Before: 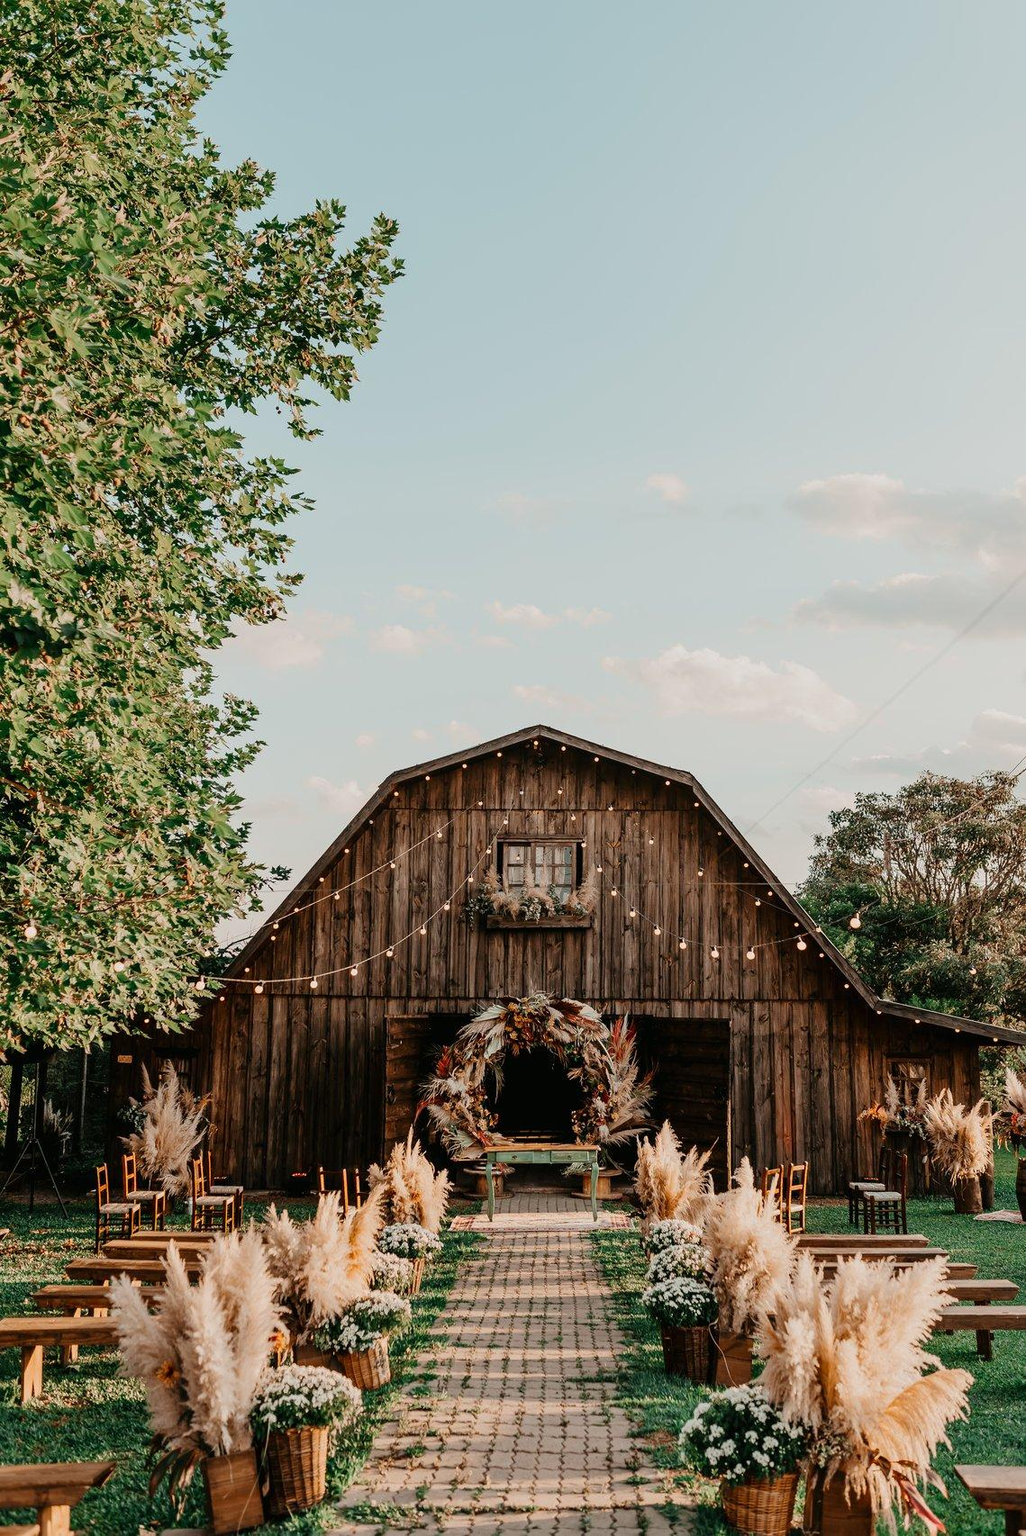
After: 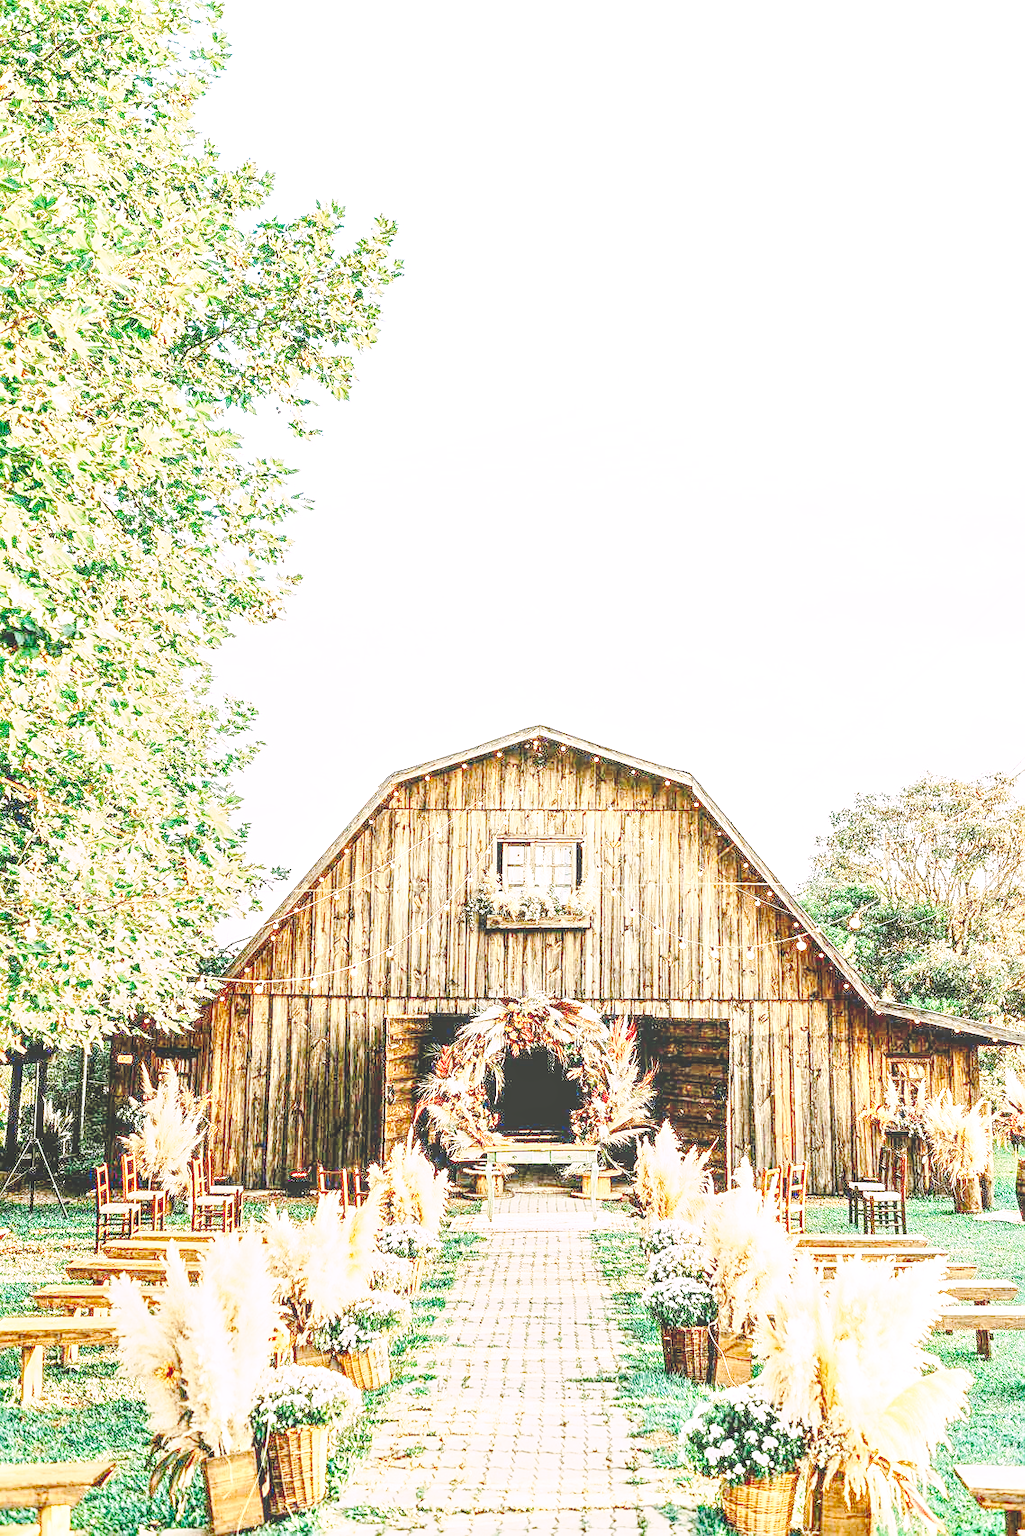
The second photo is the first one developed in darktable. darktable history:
sharpen: on, module defaults
color look up table: target L [98.57, 85.81, 79.82, 79.72, 69.87, 48.05, 68.42, 64.48, 62.2, 59.8, 61.14, 40.08, 34.65, 25.8, 23.85, 200.63, 85.99, 84.7, 71.01, 65.71, 62.3, 56.52, 45.88, 55.14, 40.89, 37.01, 44.1, 36.73, 9.656, 84.34, 78.84, 71.88, 64.6, 64.2, 58.34, 61.4, 60.38, 43.56, 44.09, 48.69, 39.88, 36.13, 17.58, 15.52, 85.39, 77.92, 64.11, 49.94, 32.15], target a [8.461, -1.946, -2.742, -38, -49.1, -37.81, -24.89, -41.56, -43.72, -9.313, -5.421, -28.82, -24.18, -1.401, -12.45, 0, 2.078, 9.747, 9.09, 10.66, 51.7, 68.37, 52.66, 53.24, 27.67, 4.317, 52.12, 33.44, 17.64, 13.38, 28.34, 19.61, 63.43, 68.46, 2.102, -13.69, 9.889, 25.35, 9.27, 54.35, 41.03, 28.68, 5.355, 15.83, -10.74, -40.11, -24.41, -22.19, 5.717], target b [1.604, 24.42, 60.41, -35.05, -7.43, 35.93, -4.636, 45.58, 1.016, 51.07, 20.21, 26.05, 24.12, 21.01, 3.25, 0, 42.6, 21.39, 60.51, 48.89, 20.81, -5.45, 28.44, 0.613, 4.967, 14.39, 25.54, 31.15, 17.31, -27.35, -12.15, -43.11, -31.97, -46.73, -10.78, -59.07, -59.83, -31.69, -65.94, -63.76, -44.75, -78.4, -3.911, -28.73, -26.95, -38.61, -50.22, -18.91, -38.35], num patches 49
tone curve: curves: ch0 [(0, 0) (0.003, 0) (0.011, 0.001) (0.025, 0.003) (0.044, 0.005) (0.069, 0.012) (0.1, 0.023) (0.136, 0.039) (0.177, 0.088) (0.224, 0.15) (0.277, 0.24) (0.335, 0.337) (0.399, 0.437) (0.468, 0.535) (0.543, 0.629) (0.623, 0.71) (0.709, 0.782) (0.801, 0.856) (0.898, 0.94) (1, 1)], preserve colors none
exposure: exposure 0.661 EV, compensate highlight preservation false
local contrast: highlights 66%, shadows 33%, detail 166%, midtone range 0.2
contrast brightness saturation: contrast 0.4, brightness 0.05, saturation 0.25
